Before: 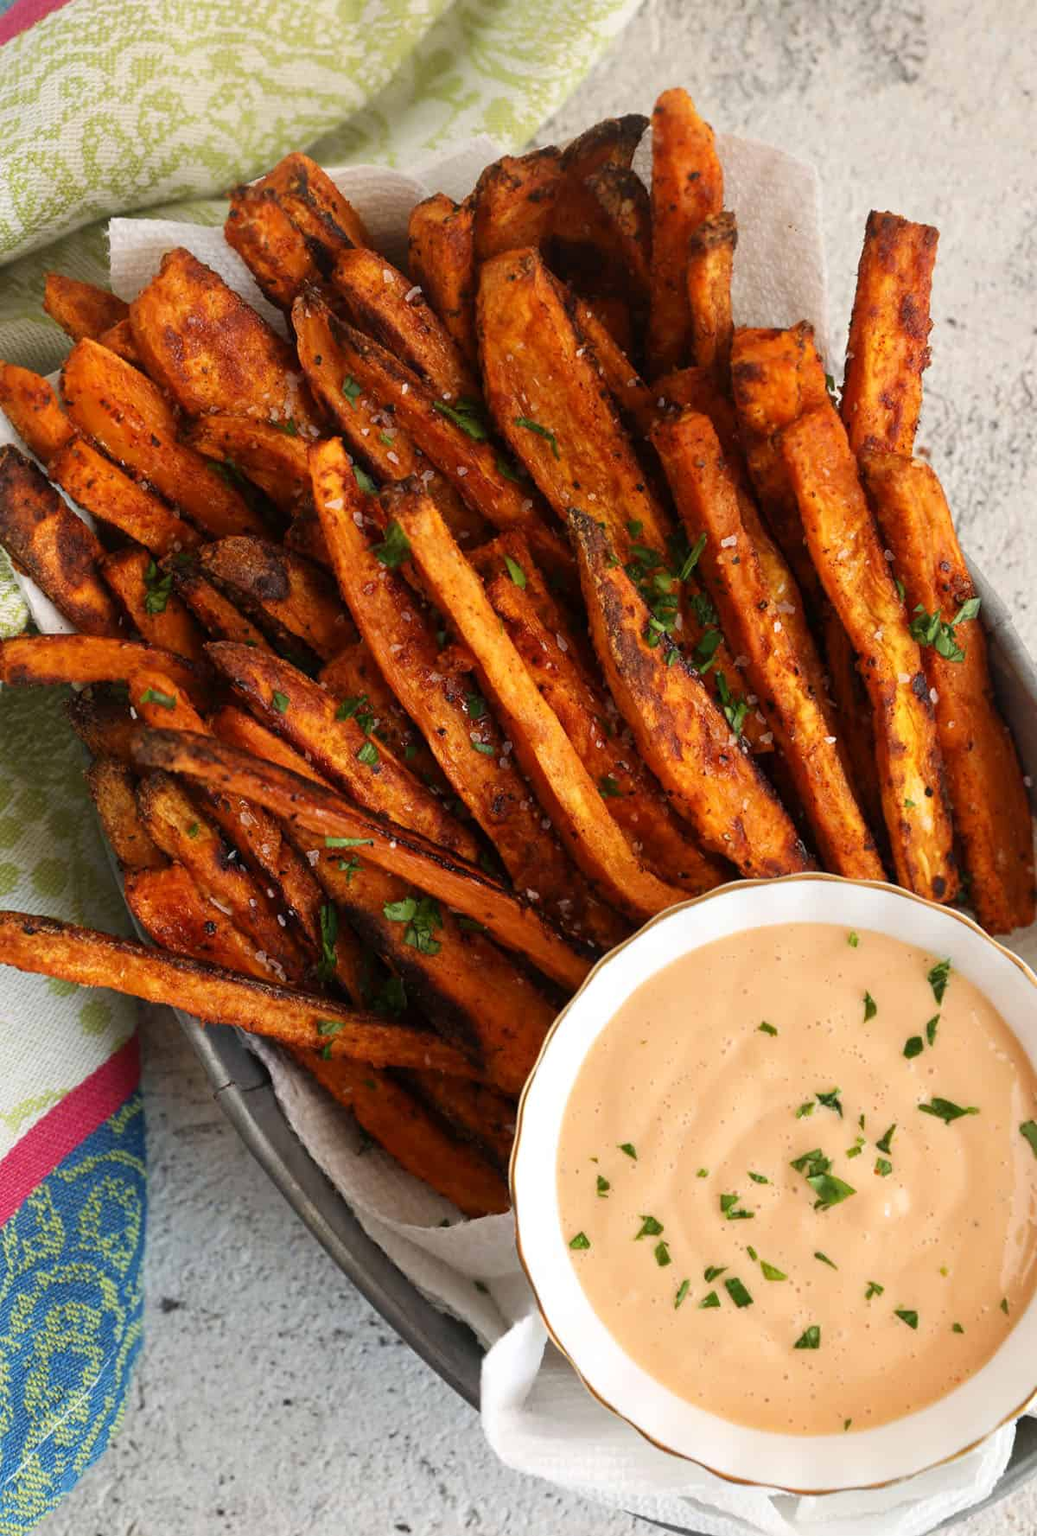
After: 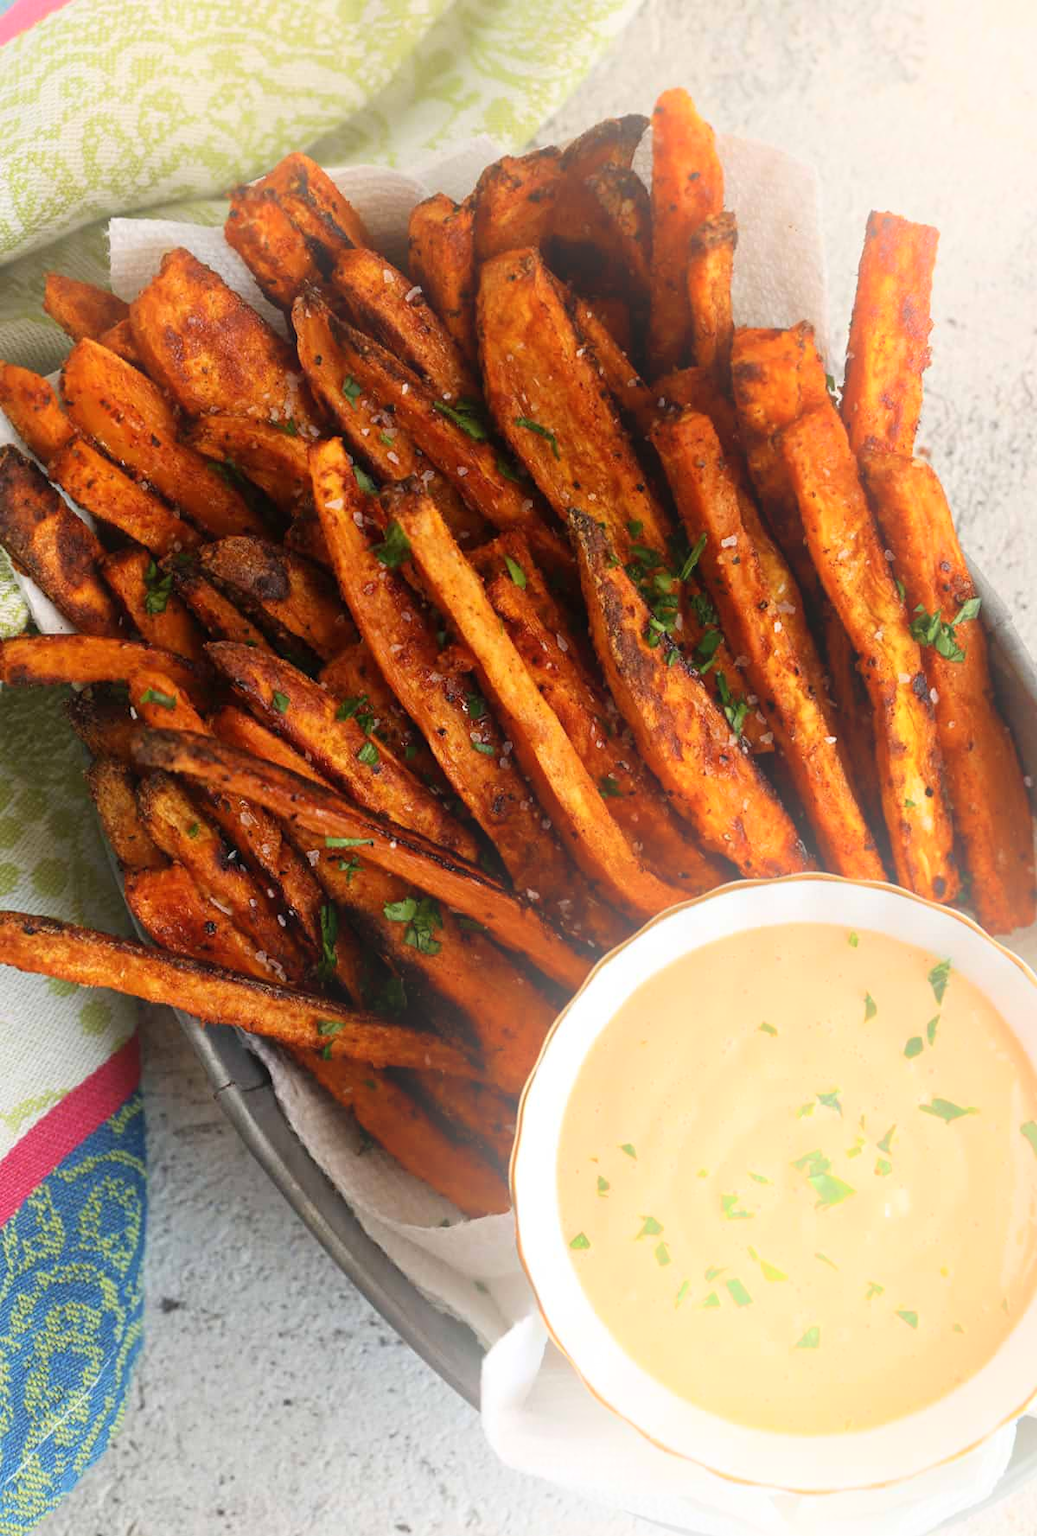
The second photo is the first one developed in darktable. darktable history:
bloom: size 38%, threshold 95%, strength 30%
